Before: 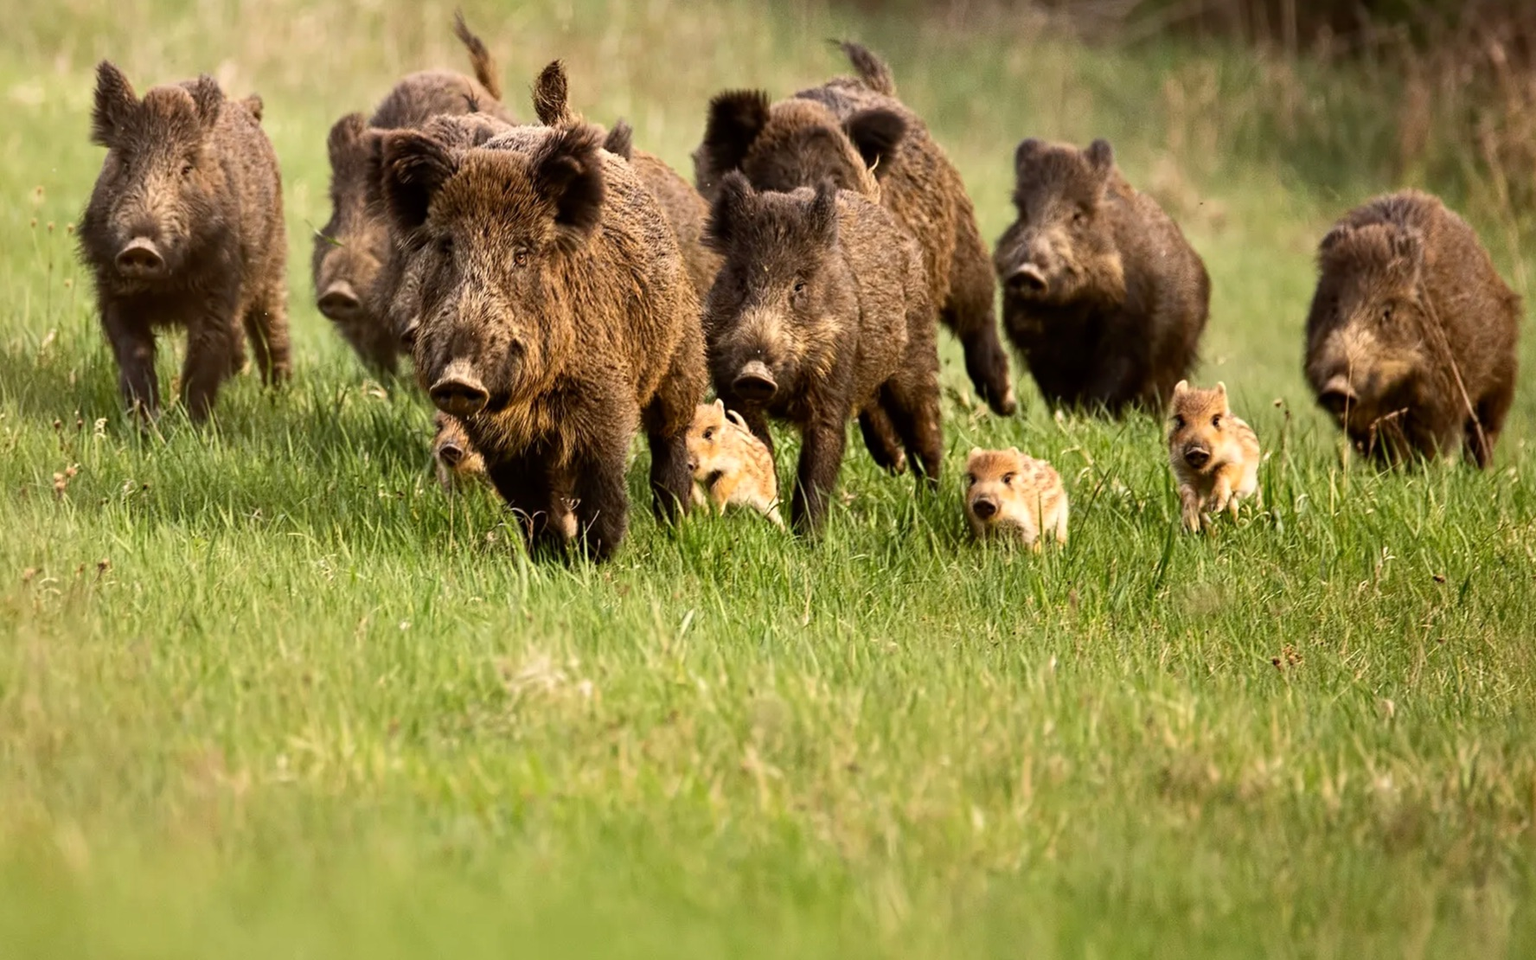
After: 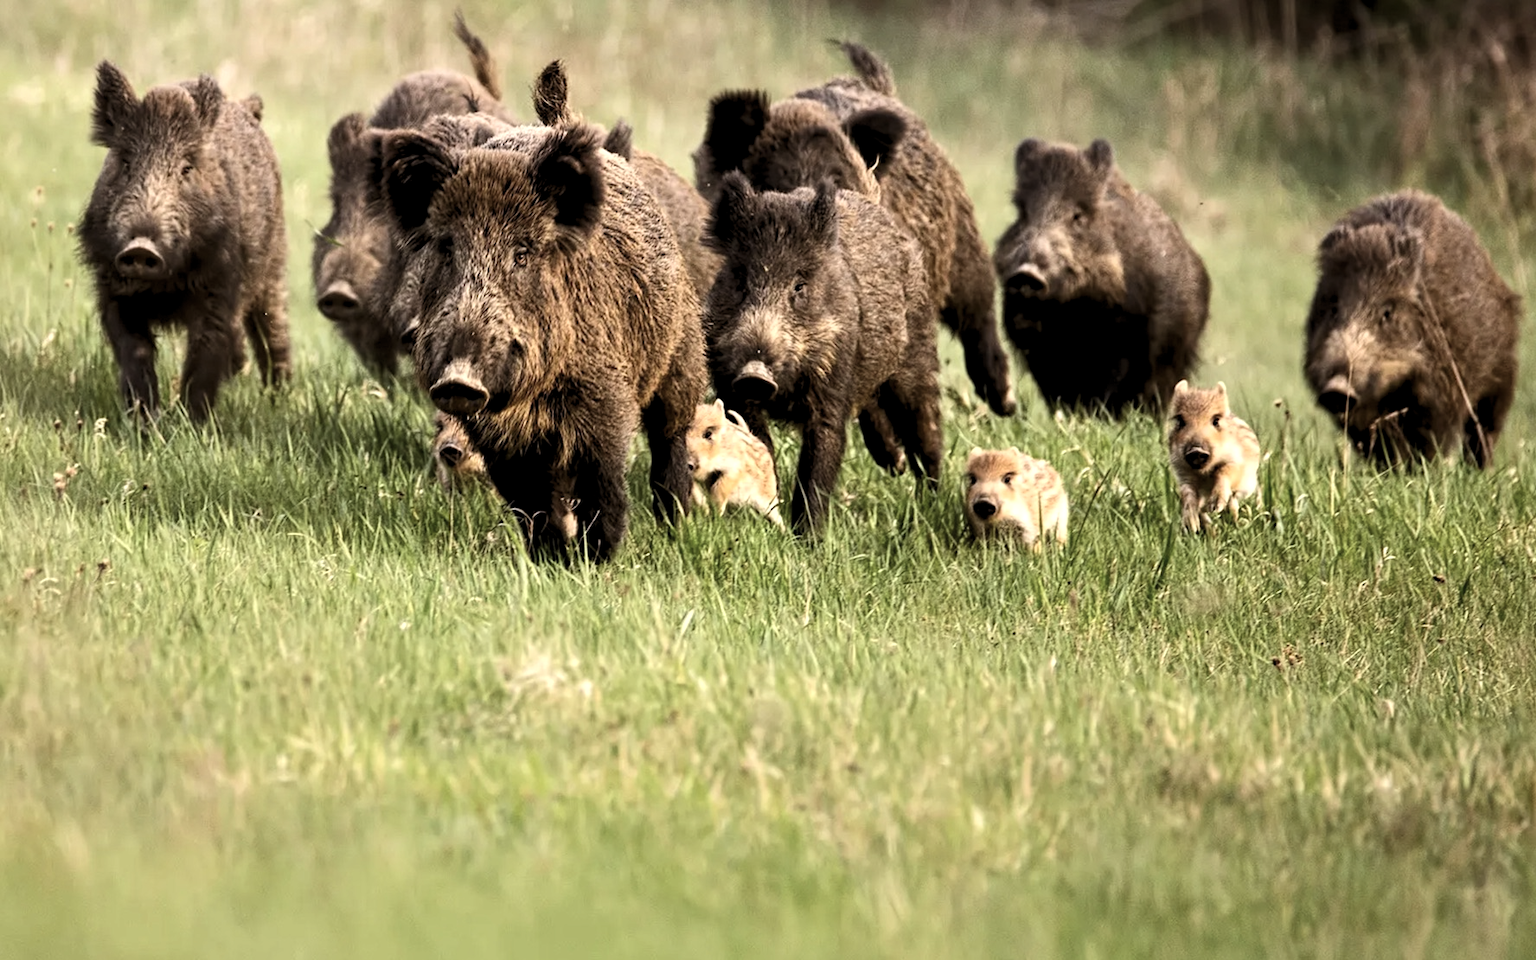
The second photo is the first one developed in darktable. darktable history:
contrast brightness saturation: contrast 0.096, saturation -0.291
levels: levels [0.062, 0.494, 0.925]
